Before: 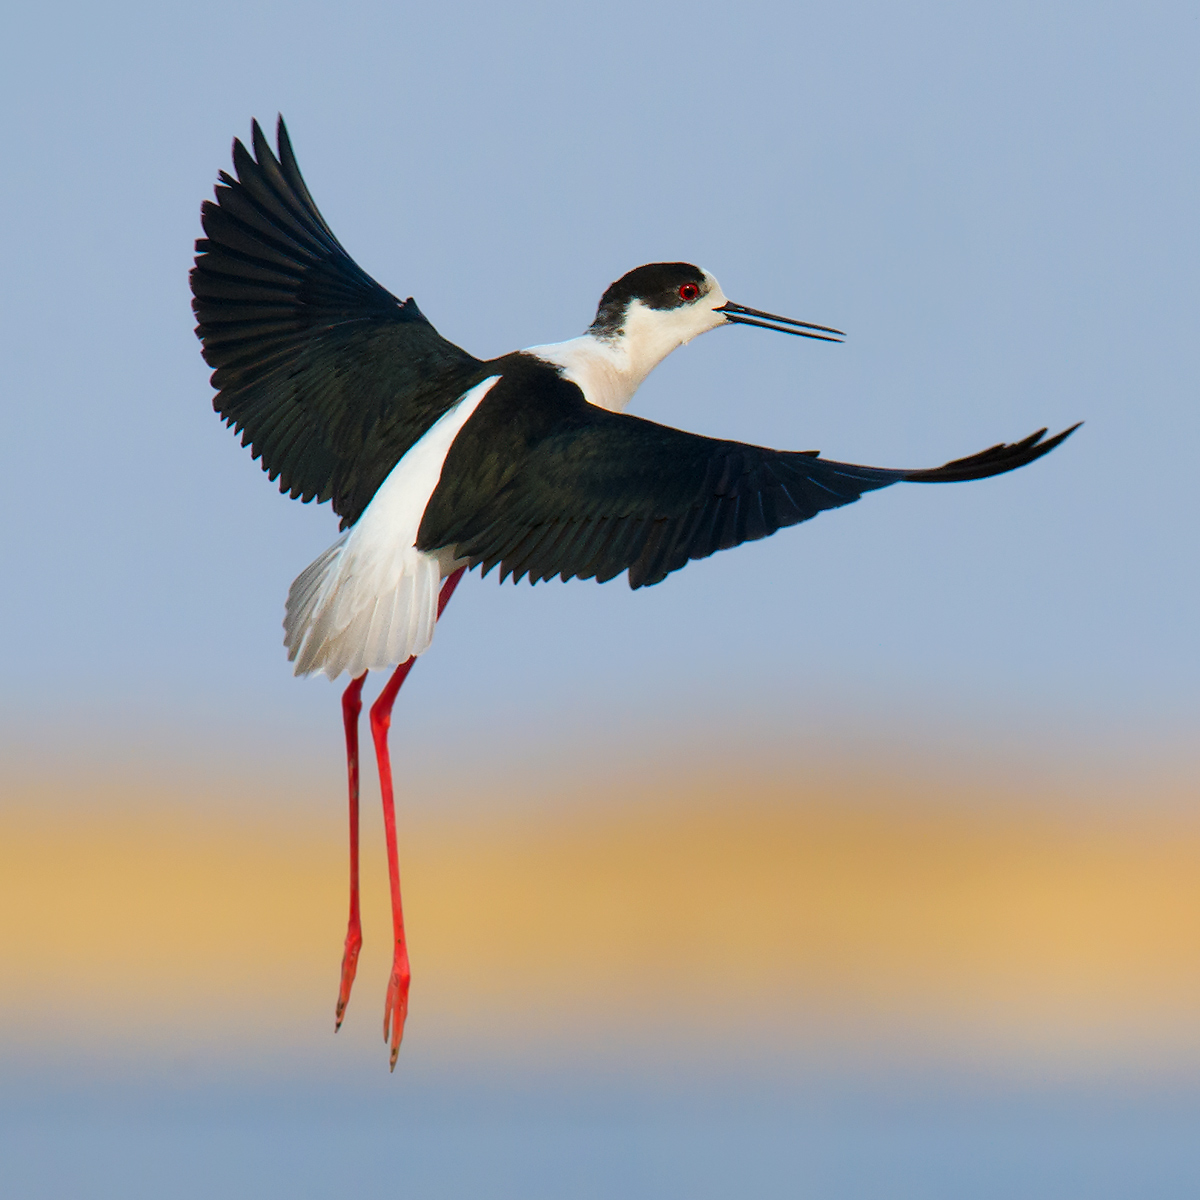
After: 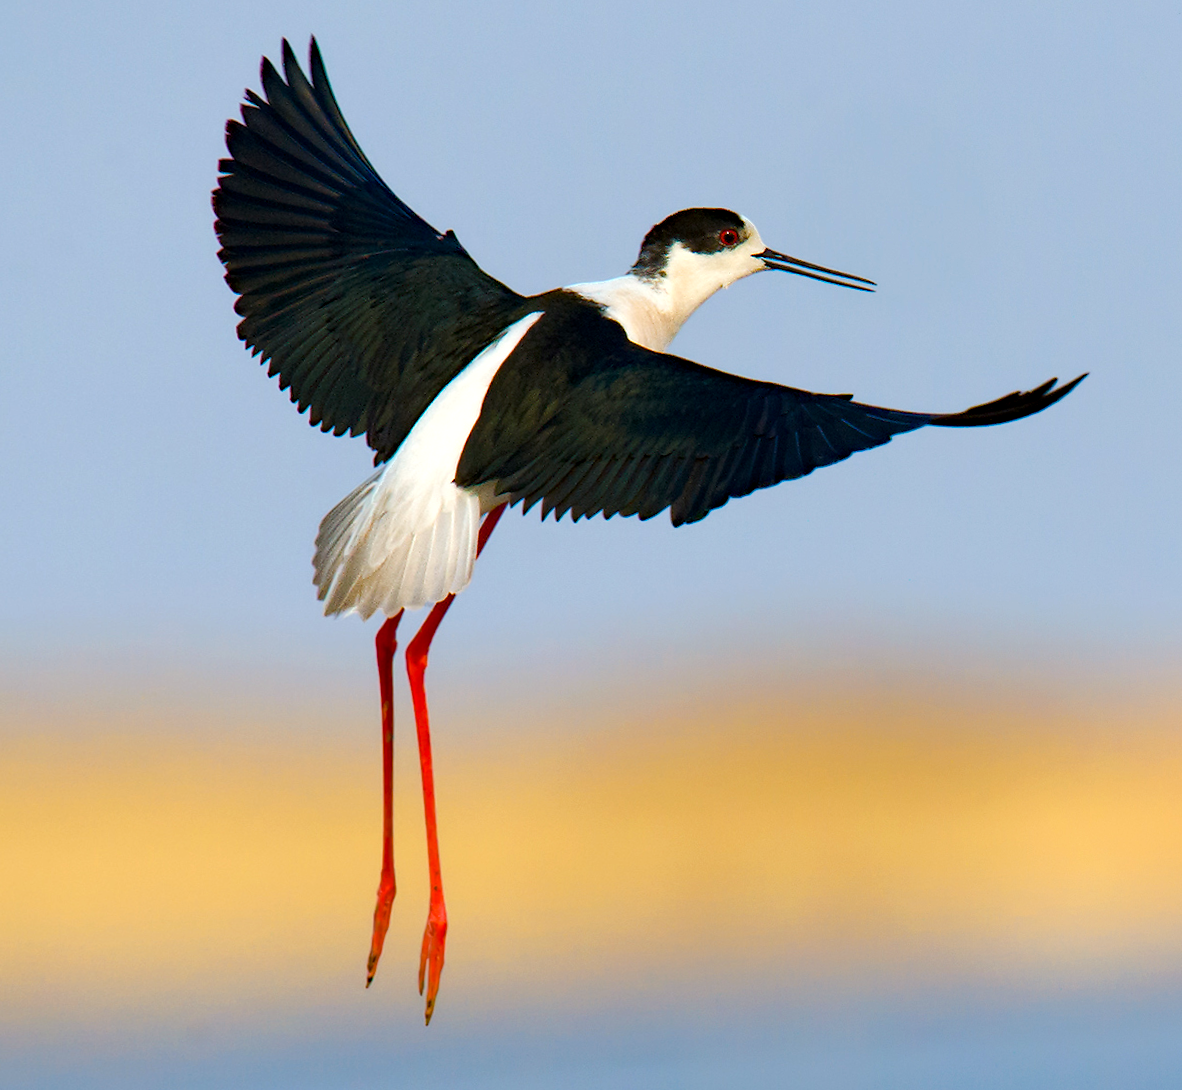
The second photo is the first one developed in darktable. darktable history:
contrast brightness saturation: saturation -0.05
rotate and perspective: rotation -0.013°, lens shift (vertical) -0.027, lens shift (horizontal) 0.178, crop left 0.016, crop right 0.989, crop top 0.082, crop bottom 0.918
color balance rgb: linear chroma grading › shadows 32%, linear chroma grading › global chroma -2%, linear chroma grading › mid-tones 4%, perceptual saturation grading › global saturation -2%, perceptual saturation grading › highlights -8%, perceptual saturation grading › mid-tones 8%, perceptual saturation grading › shadows 4%, perceptual brilliance grading › highlights 8%, perceptual brilliance grading › mid-tones 4%, perceptual brilliance grading › shadows 2%, global vibrance 16%, saturation formula JzAzBz (2021)
local contrast: highlights 100%, shadows 100%, detail 120%, midtone range 0.2
crop: bottom 0.071%
haze removal: strength 0.42, compatibility mode true, adaptive false
tone equalizer: -7 EV 0.13 EV, smoothing diameter 25%, edges refinement/feathering 10, preserve details guided filter
